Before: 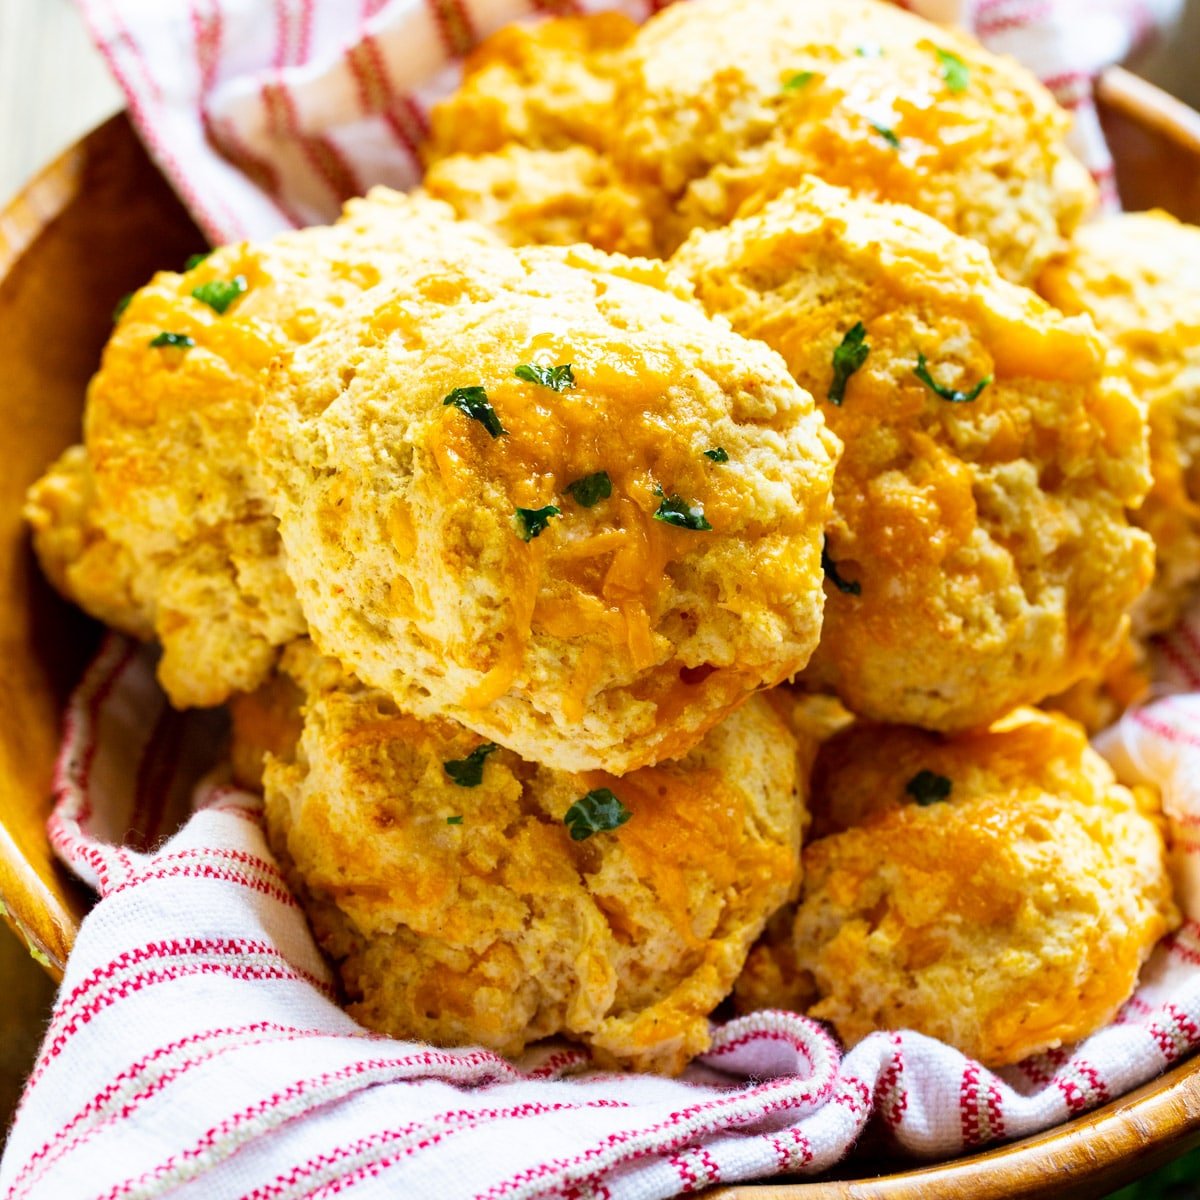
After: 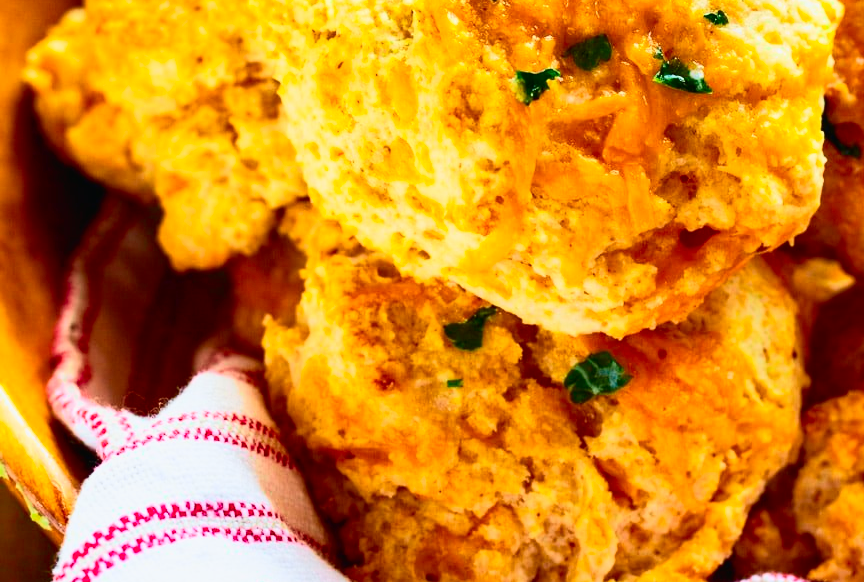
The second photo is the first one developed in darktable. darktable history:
tone curve: curves: ch0 [(0, 0.013) (0.104, 0.103) (0.258, 0.267) (0.448, 0.489) (0.709, 0.794) (0.895, 0.915) (0.994, 0.971)]; ch1 [(0, 0) (0.335, 0.298) (0.446, 0.416) (0.488, 0.488) (0.515, 0.504) (0.581, 0.615) (0.635, 0.661) (1, 1)]; ch2 [(0, 0) (0.314, 0.306) (0.436, 0.447) (0.502, 0.5) (0.538, 0.541) (0.568, 0.603) (0.641, 0.635) (0.717, 0.701) (1, 1)], color space Lab, independent channels, preserve colors none
crop: top 36.498%, right 27.964%, bottom 14.995%
contrast brightness saturation: contrast 0.18, saturation 0.3
